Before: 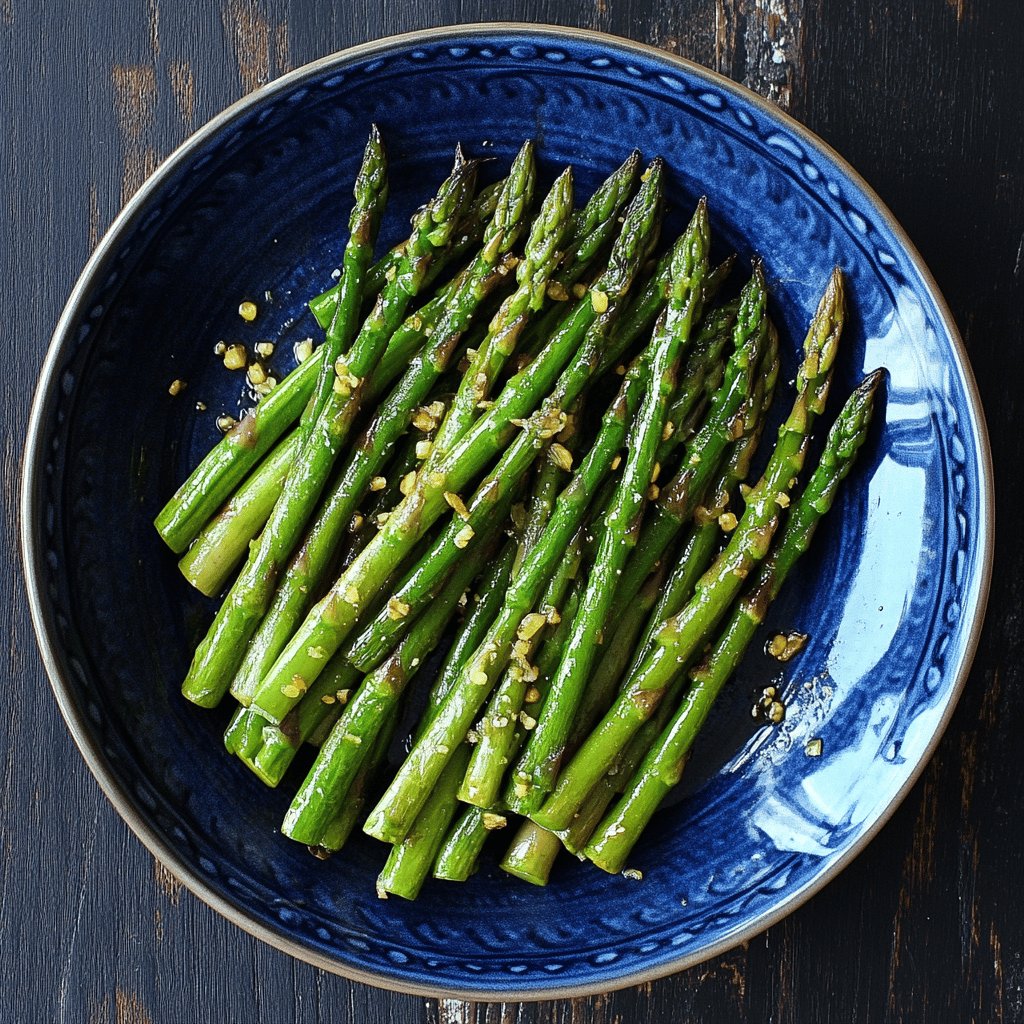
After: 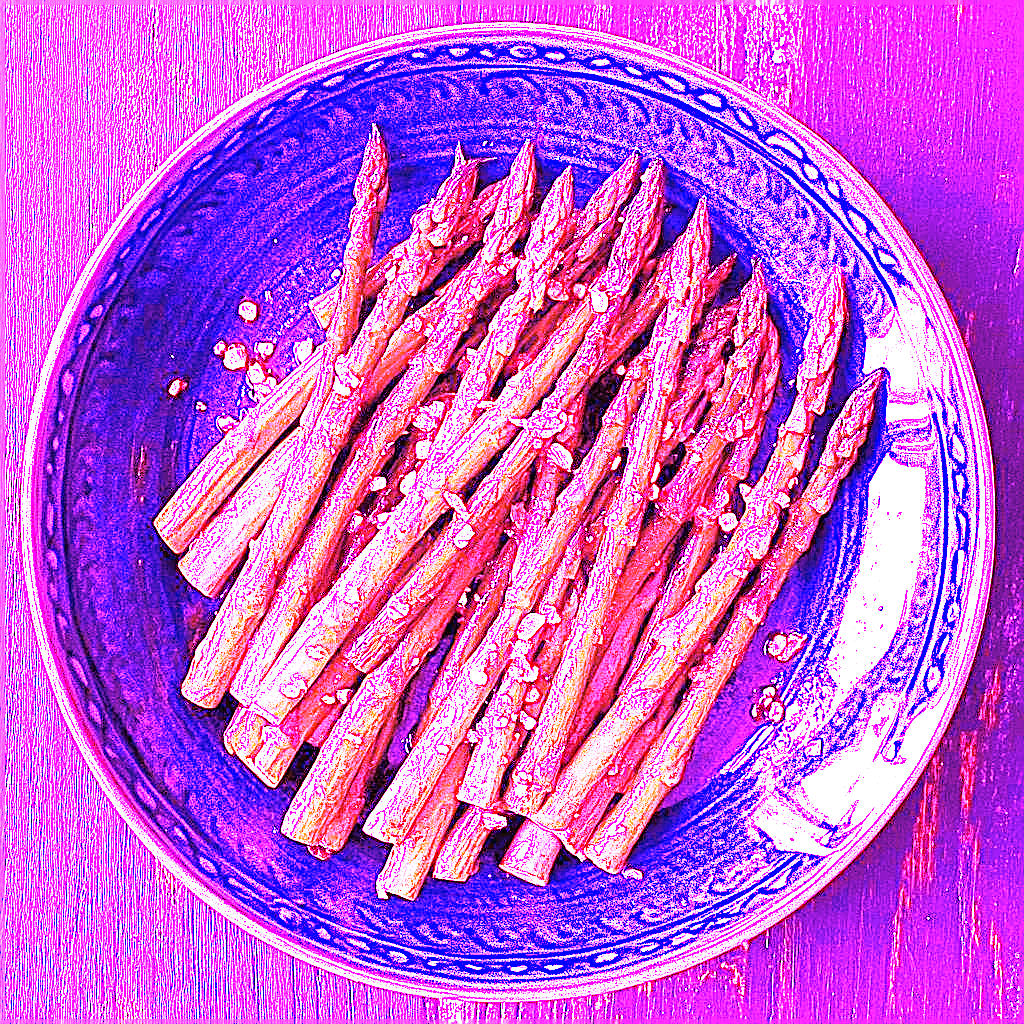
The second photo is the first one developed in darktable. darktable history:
tone equalizer: -8 EV 0.001 EV, -7 EV -0.004 EV, -6 EV 0.009 EV, -5 EV 0.032 EV, -4 EV 0.276 EV, -3 EV 0.644 EV, -2 EV 0.584 EV, -1 EV 0.187 EV, +0 EV 0.024 EV
white balance: red 8, blue 8
sharpen: on, module defaults
exposure: black level correction 0, exposure 1.1 EV, compensate exposure bias true, compensate highlight preservation false
